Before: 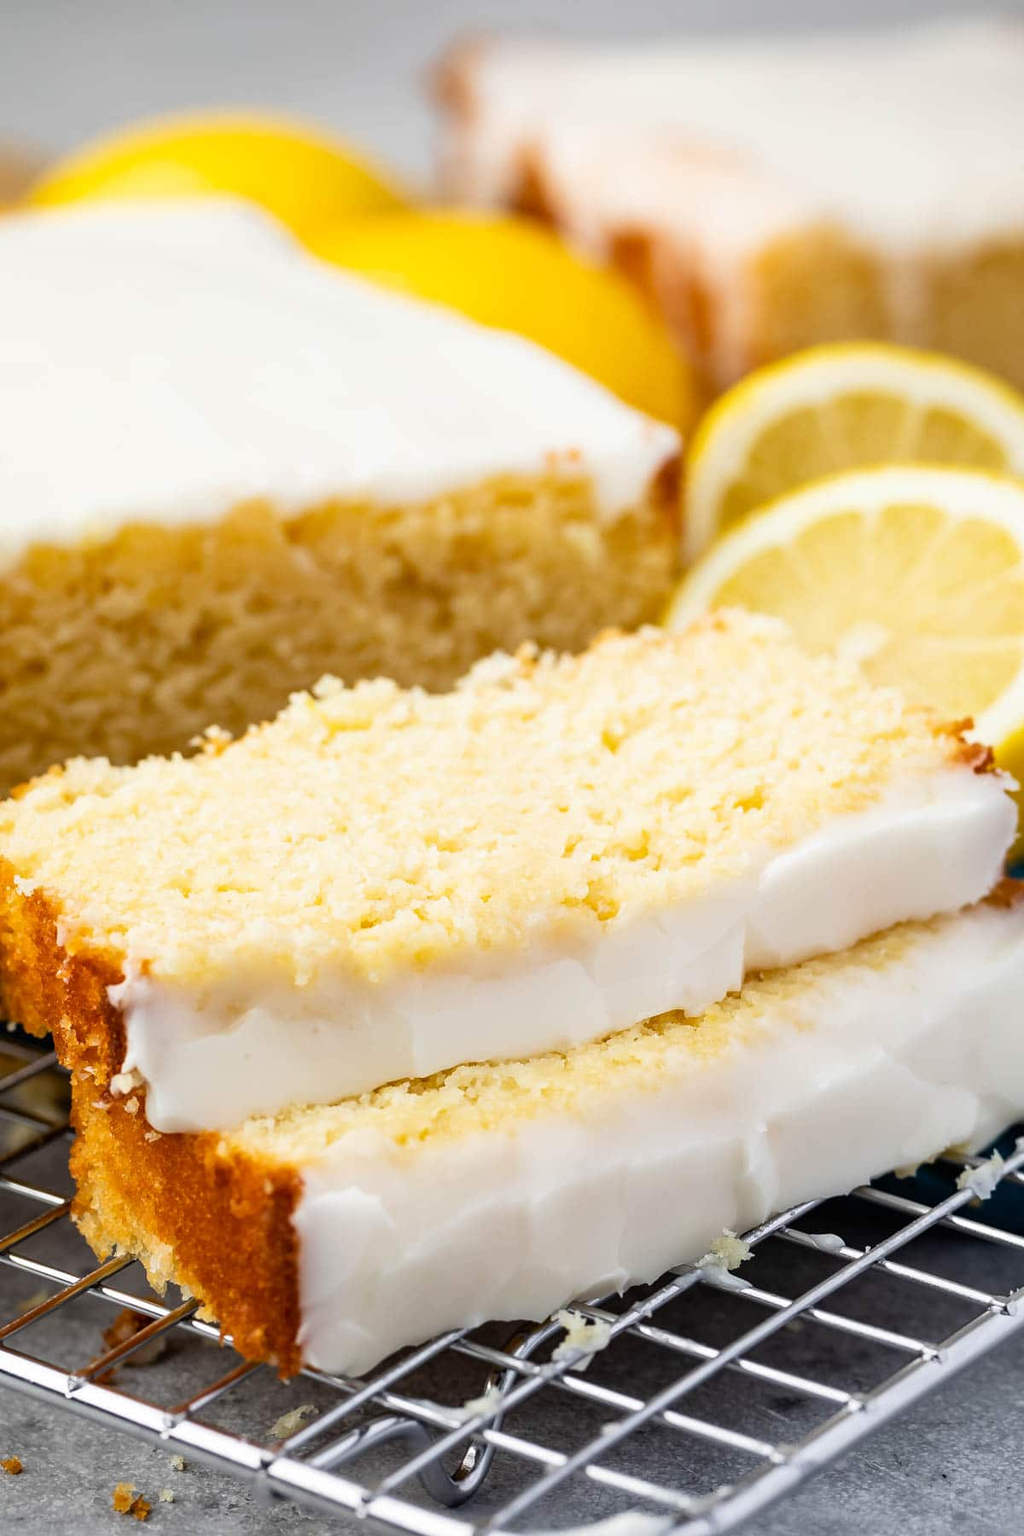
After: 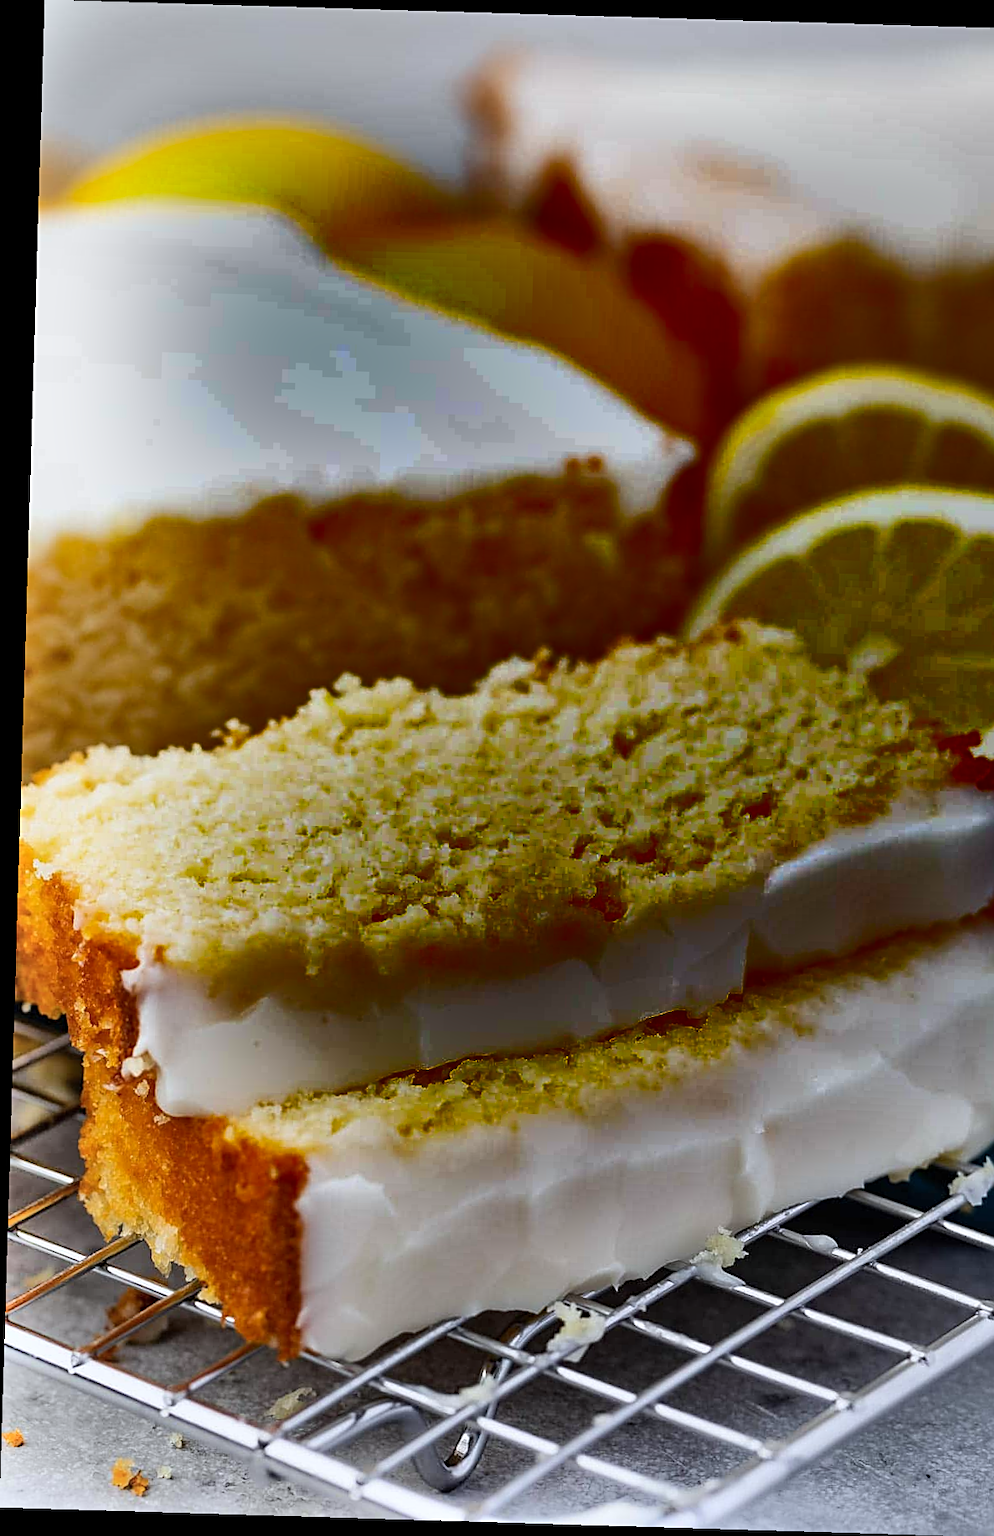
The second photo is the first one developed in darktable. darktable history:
white balance: red 0.98, blue 1.034
rotate and perspective: rotation 1.72°, automatic cropping off
sharpen: on, module defaults
shadows and highlights: radius 123.98, shadows 100, white point adjustment -3, highlights -100, highlights color adjustment 89.84%, soften with gaussian
crop and rotate: right 5.167%
